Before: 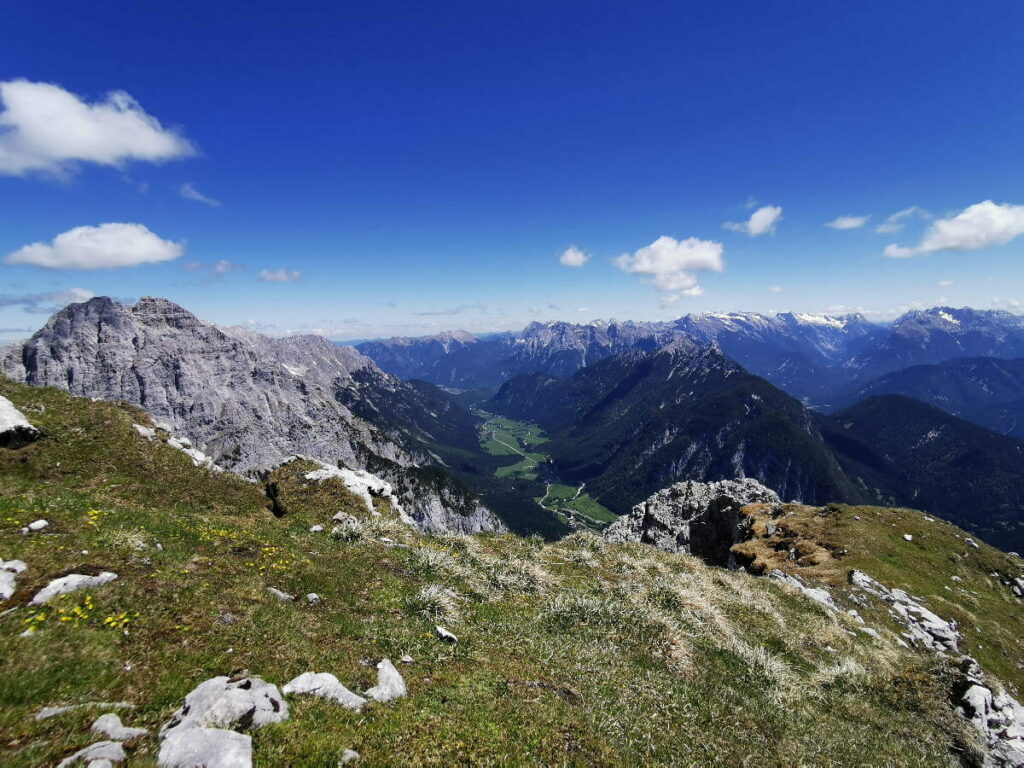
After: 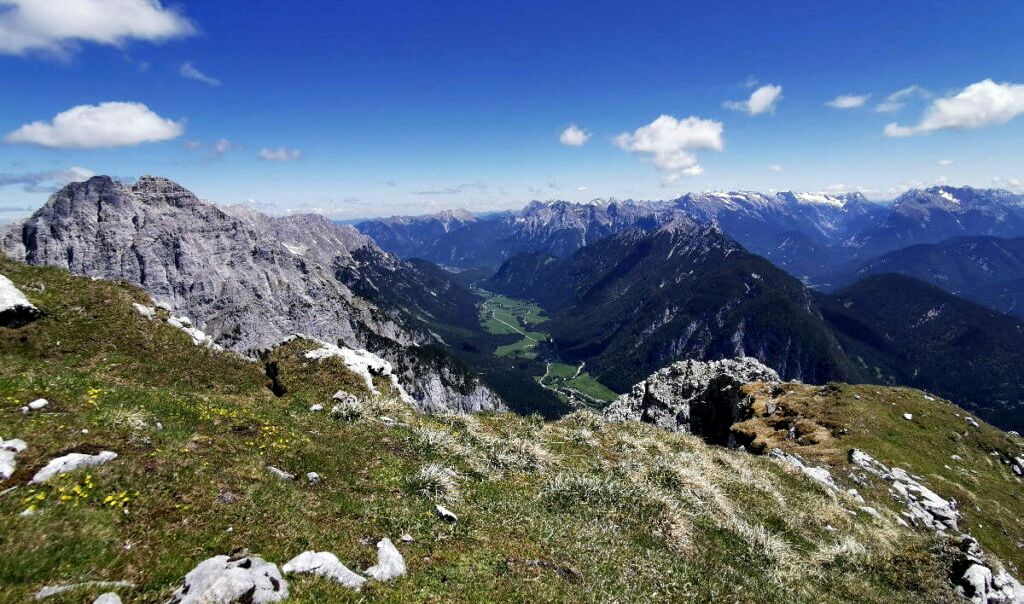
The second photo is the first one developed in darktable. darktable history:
crop and rotate: top 15.774%, bottom 5.506%
contrast equalizer: octaves 7, y [[0.6 ×6], [0.55 ×6], [0 ×6], [0 ×6], [0 ×6]], mix 0.35
